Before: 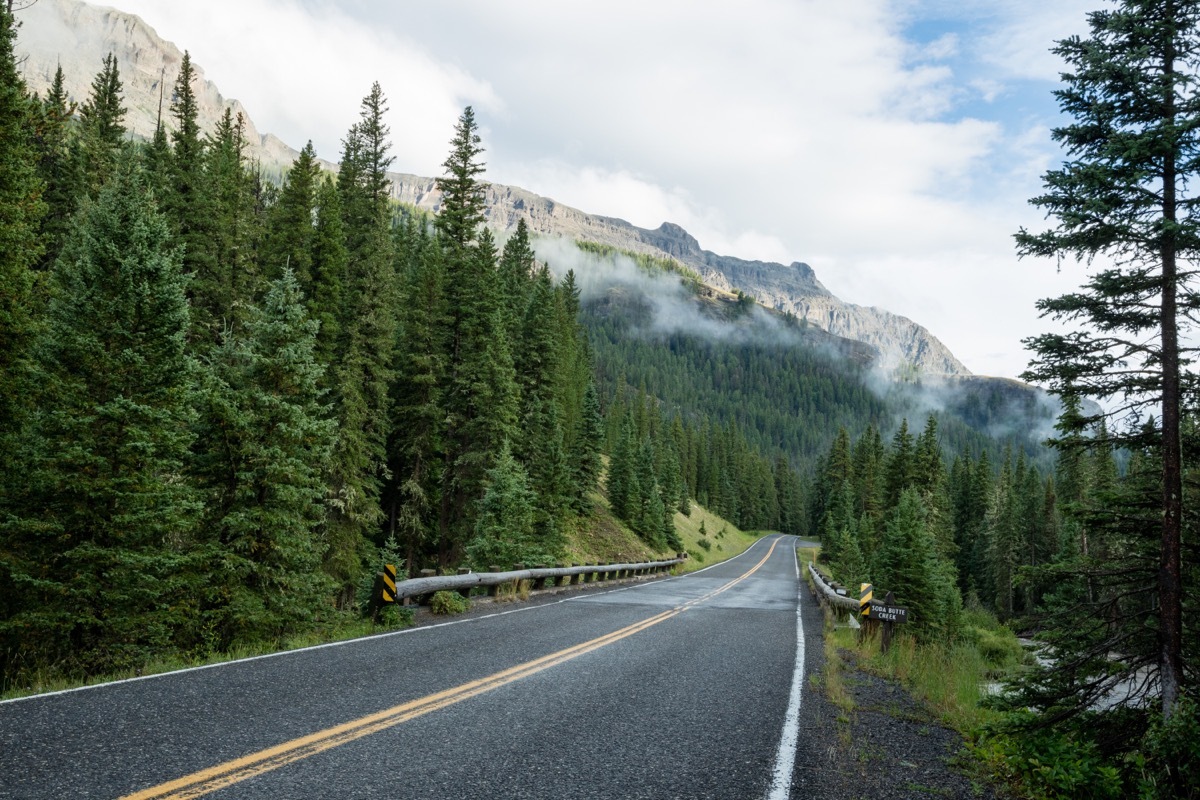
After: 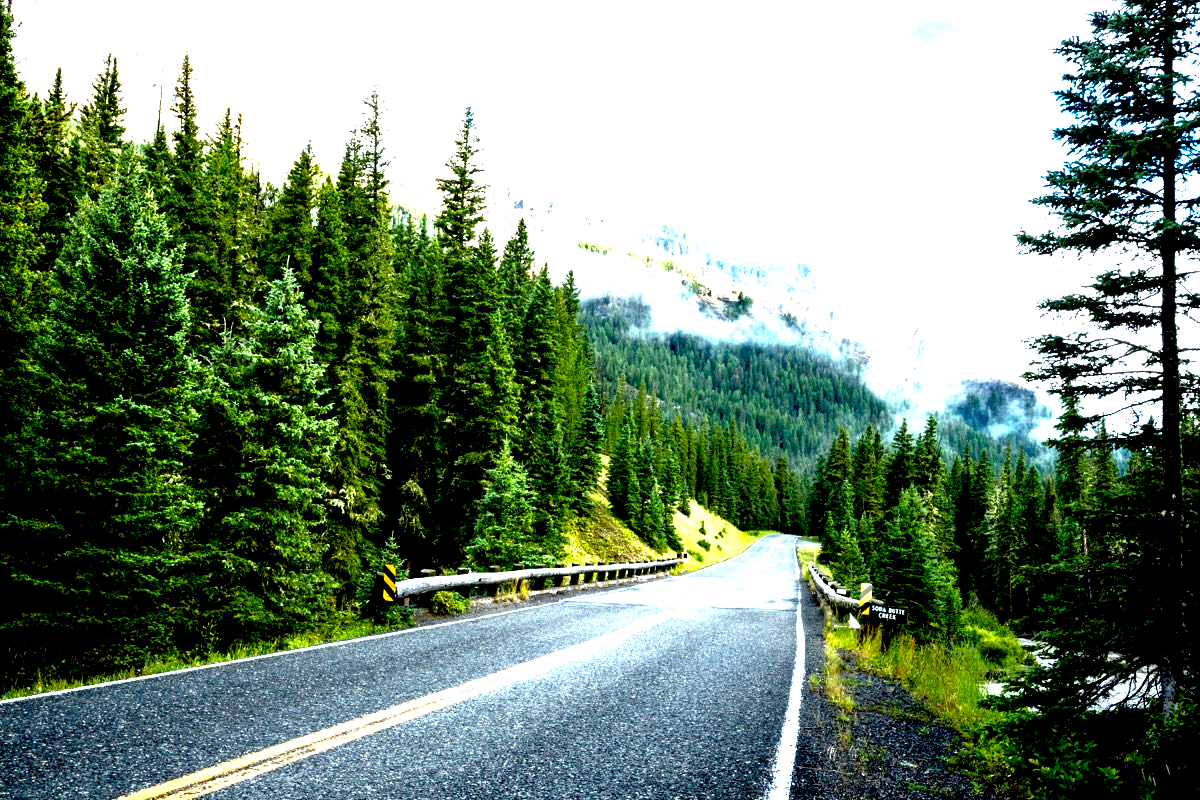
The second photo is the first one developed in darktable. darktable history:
exposure: black level correction 0.03, exposure -0.075 EV, compensate highlight preservation false
color balance rgb: perceptual saturation grading › global saturation 0.049%, perceptual brilliance grading › global brilliance 34.718%, perceptual brilliance grading › highlights 49.791%, perceptual brilliance grading › mid-tones 59.105%, perceptual brilliance grading › shadows 34.76%
